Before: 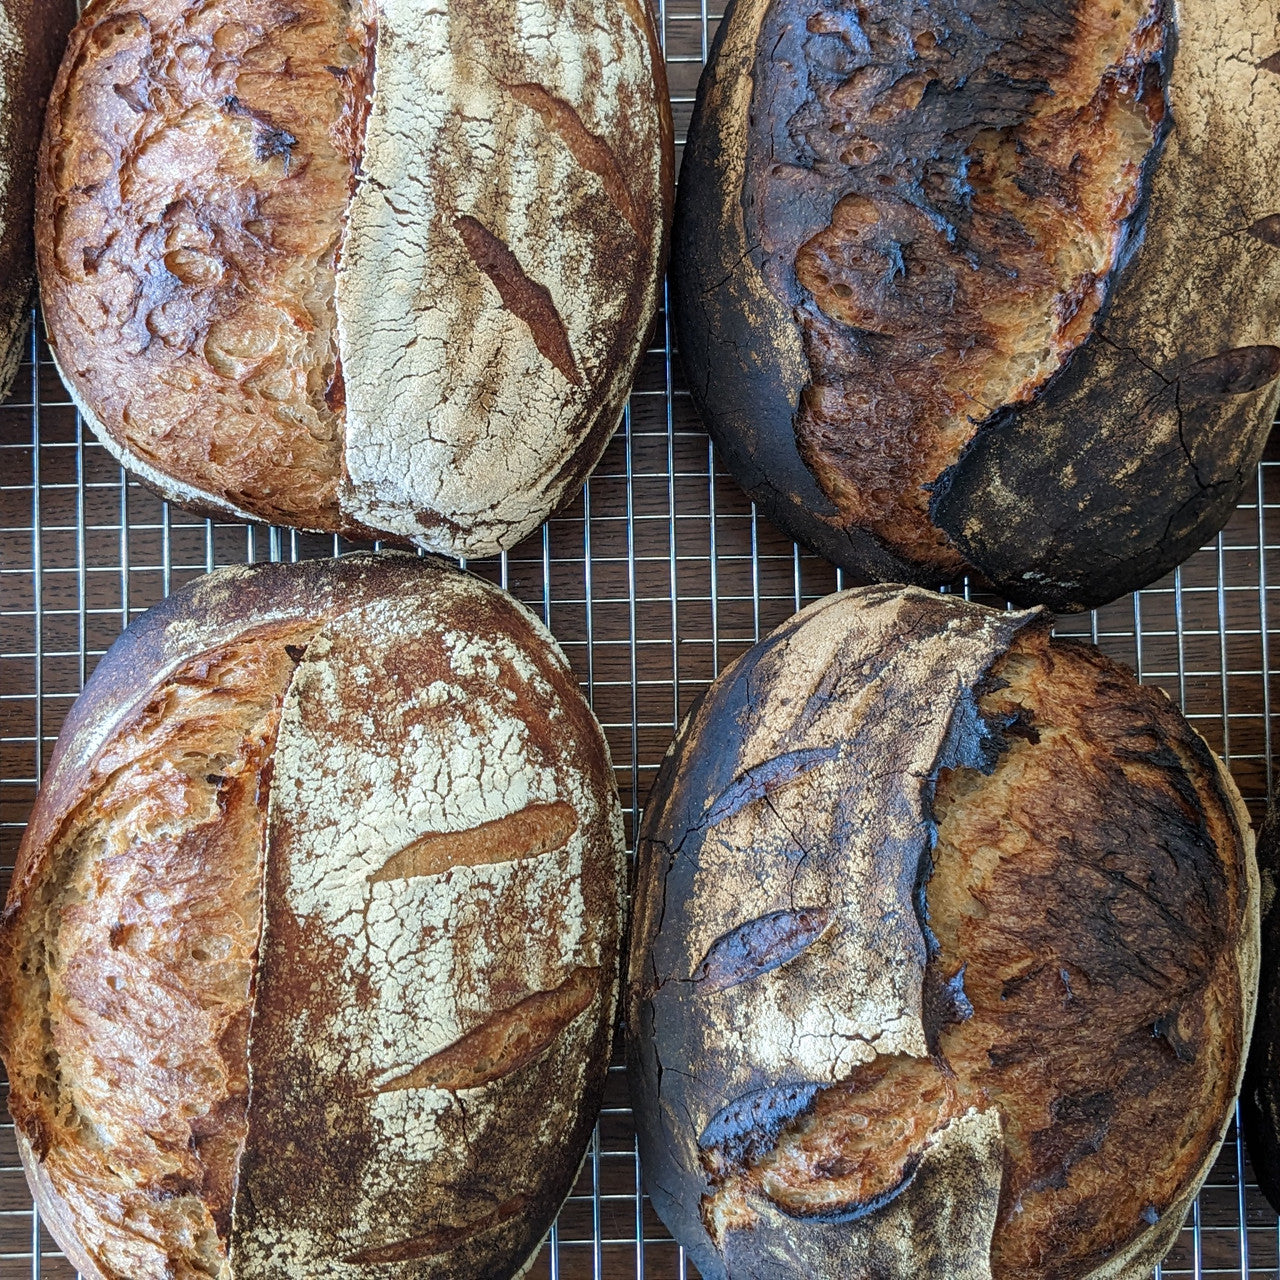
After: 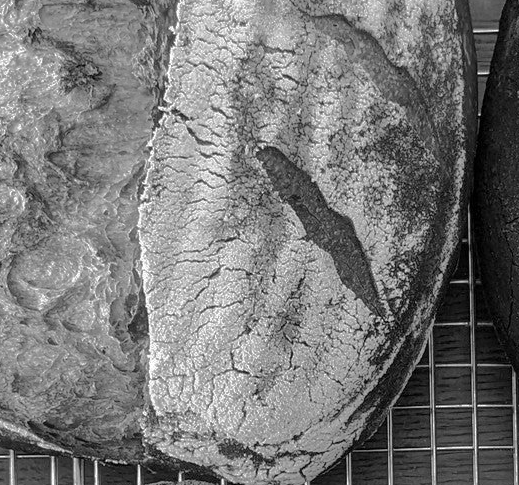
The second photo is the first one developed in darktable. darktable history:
monochrome: a 2.21, b -1.33, size 2.2
crop: left 15.452%, top 5.459%, right 43.956%, bottom 56.62%
shadows and highlights: shadows 25, highlights -70
